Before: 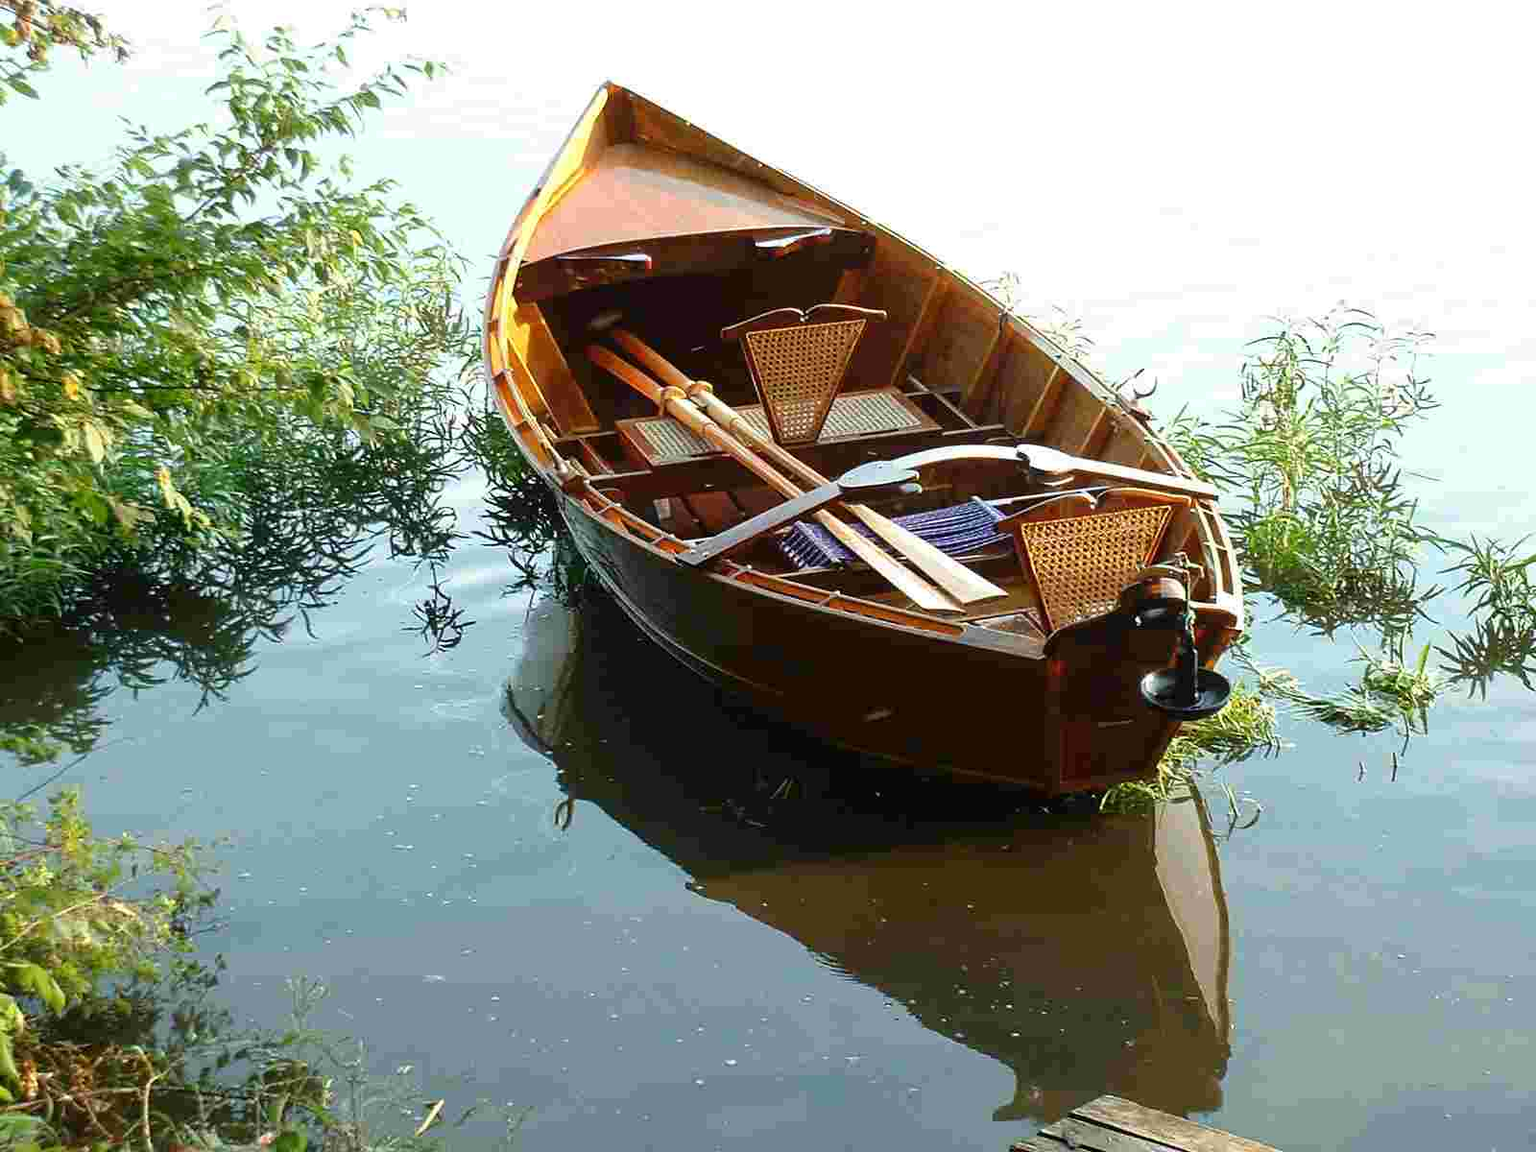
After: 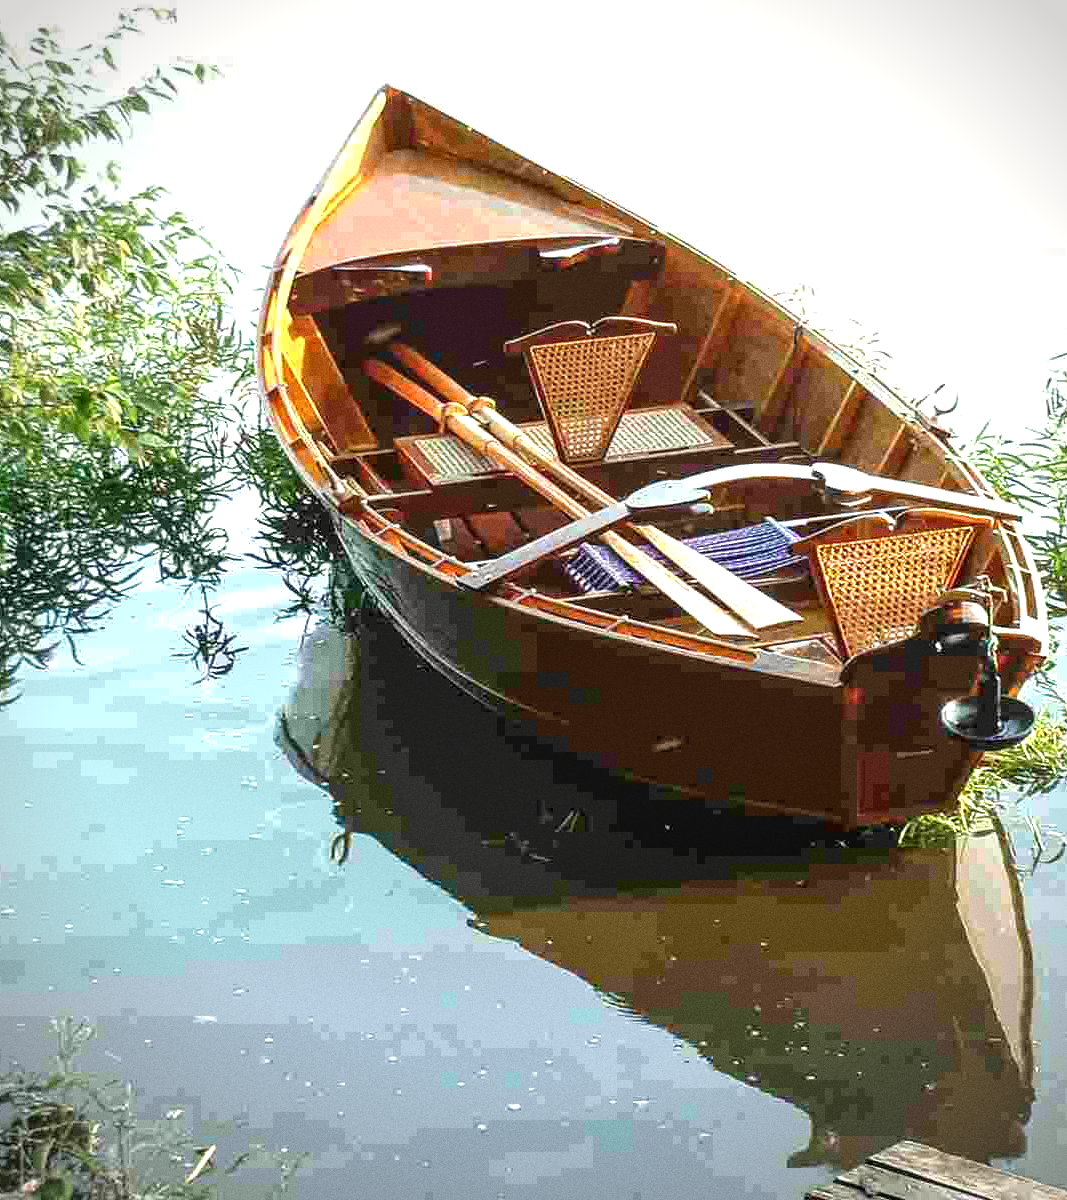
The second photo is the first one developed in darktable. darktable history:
vignetting: unbound false
local contrast: detail 130%
exposure: exposure 1 EV, compensate highlight preservation false
graduated density: on, module defaults
crop and rotate: left 15.446%, right 17.836%
grain: coarseness 0.09 ISO
white balance: red 1.009, blue 0.985
